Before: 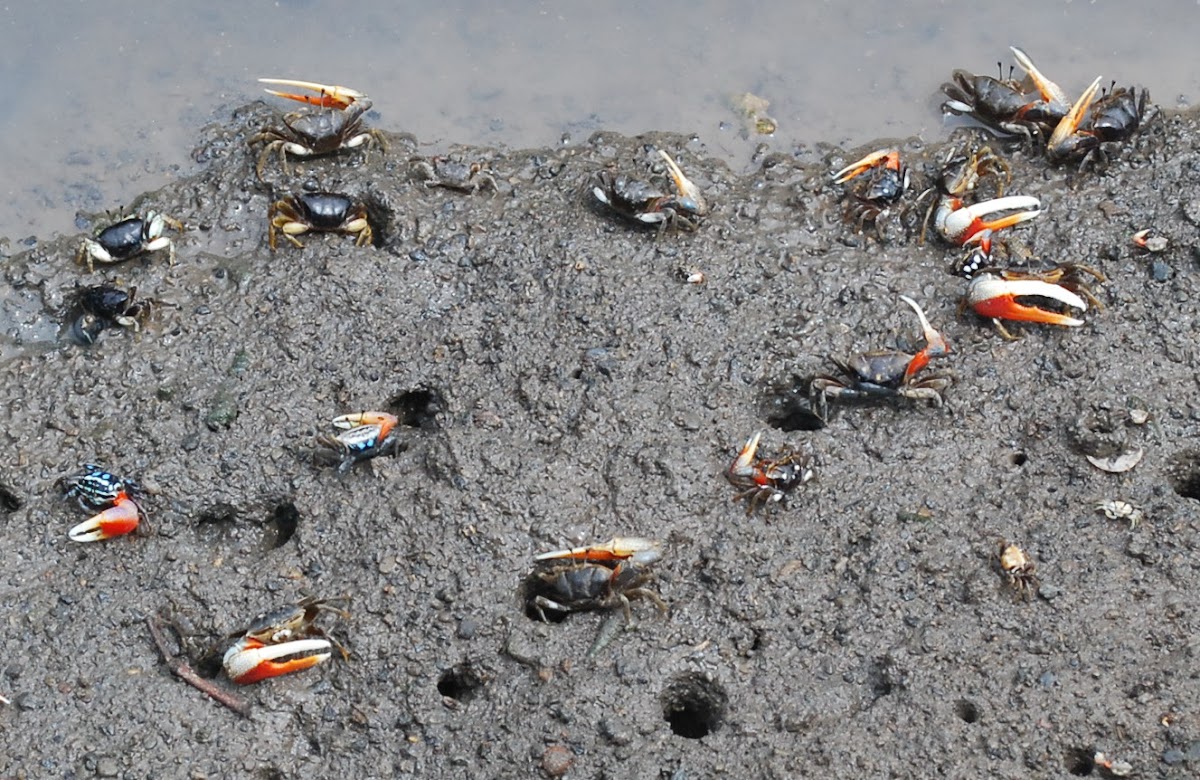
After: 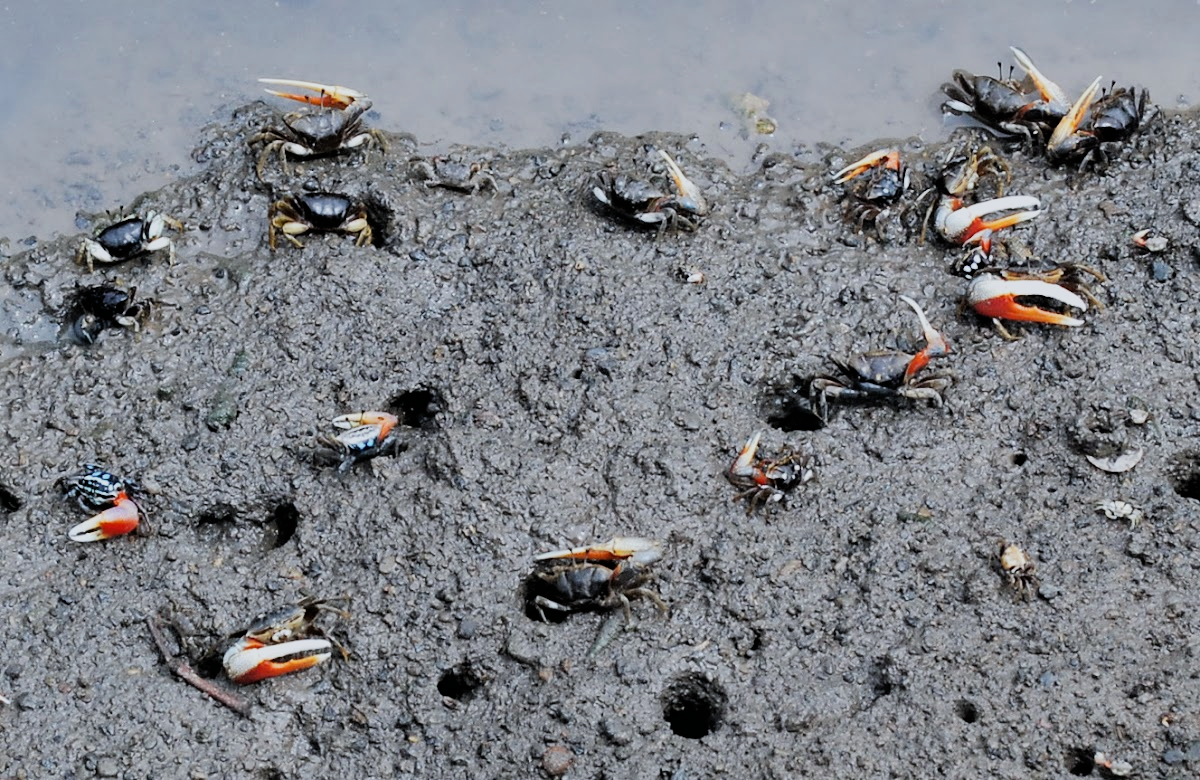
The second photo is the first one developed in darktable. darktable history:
tone equalizer: on, module defaults
filmic rgb: black relative exposure -5 EV, hardness 2.88, contrast 1.2, highlights saturation mix -30%
white balance: red 0.967, blue 1.049
